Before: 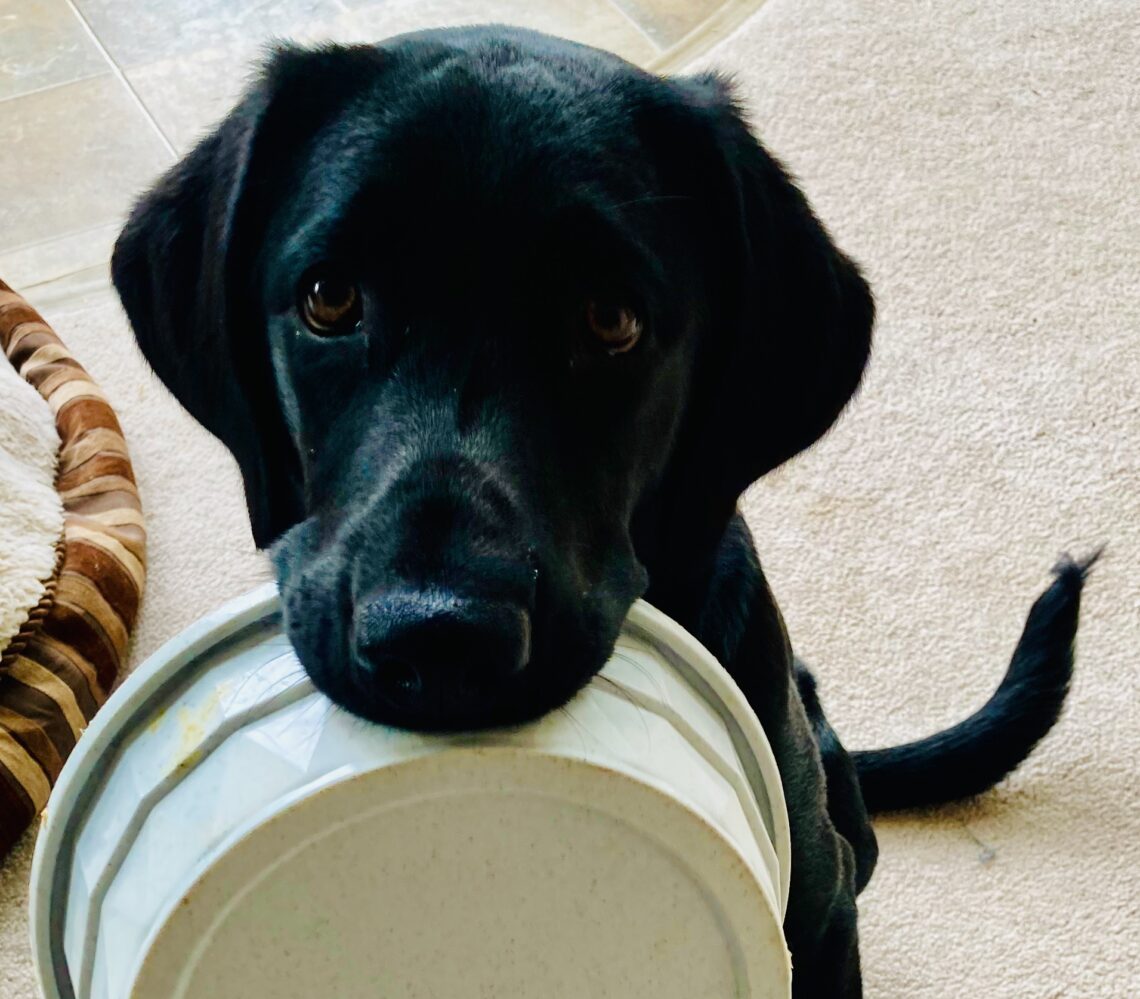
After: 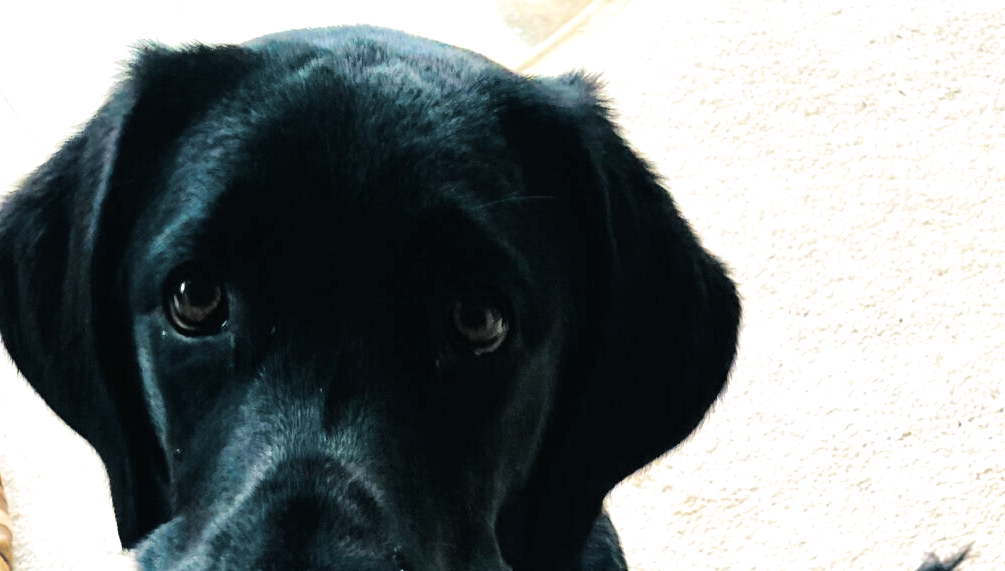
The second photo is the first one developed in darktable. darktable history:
exposure: exposure 0.74 EV, compensate highlight preservation false
crop and rotate: left 11.812%, bottom 42.776%
split-toning: shadows › hue 205.2°, shadows › saturation 0.29, highlights › hue 50.4°, highlights › saturation 0.38, balance -49.9
color calibration: illuminant same as pipeline (D50), x 0.346, y 0.359, temperature 5002.42 K
